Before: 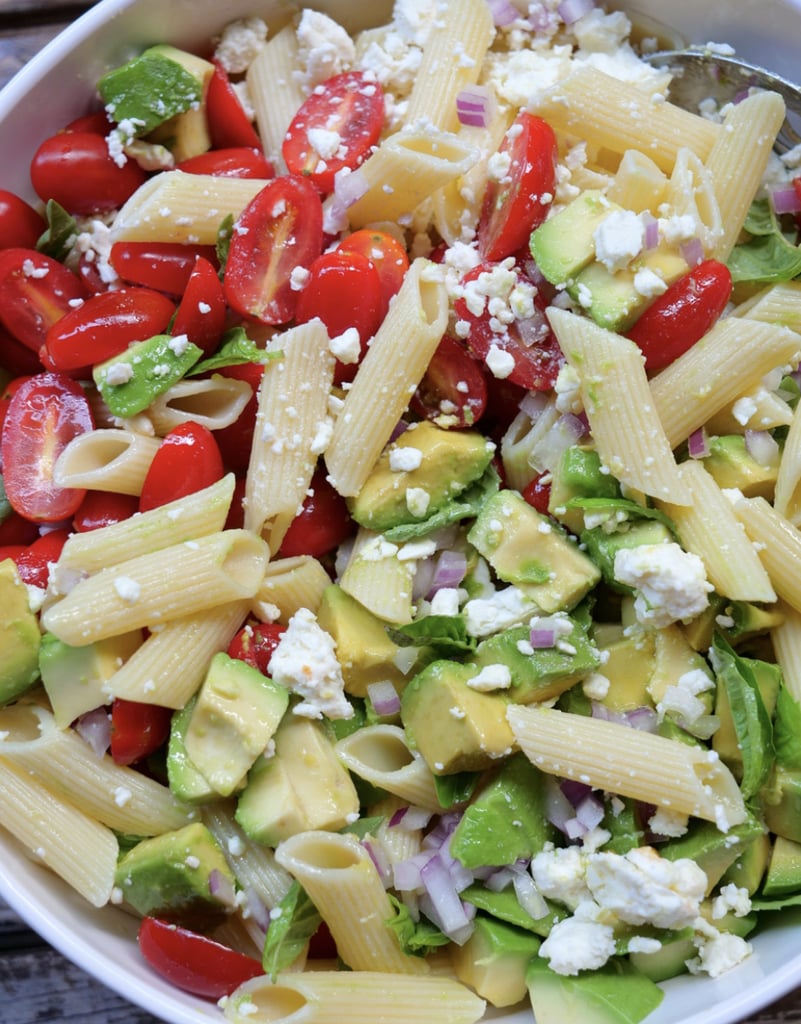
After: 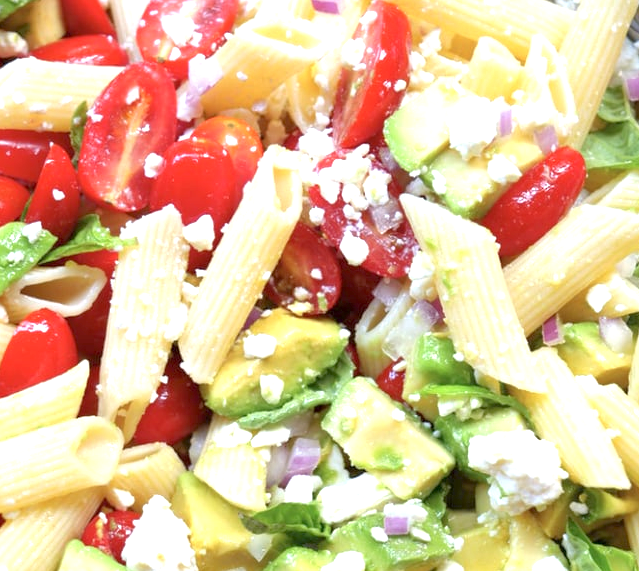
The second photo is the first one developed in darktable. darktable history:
tone equalizer: -7 EV 0.142 EV, -6 EV 0.577 EV, -5 EV 1.13 EV, -4 EV 1.31 EV, -3 EV 1.15 EV, -2 EV 0.6 EV, -1 EV 0.164 EV, smoothing diameter 24.89%, edges refinement/feathering 12.73, preserve details guided filter
exposure: exposure 1 EV, compensate exposure bias true, compensate highlight preservation false
crop: left 18.303%, top 11.103%, right 1.872%, bottom 33.078%
